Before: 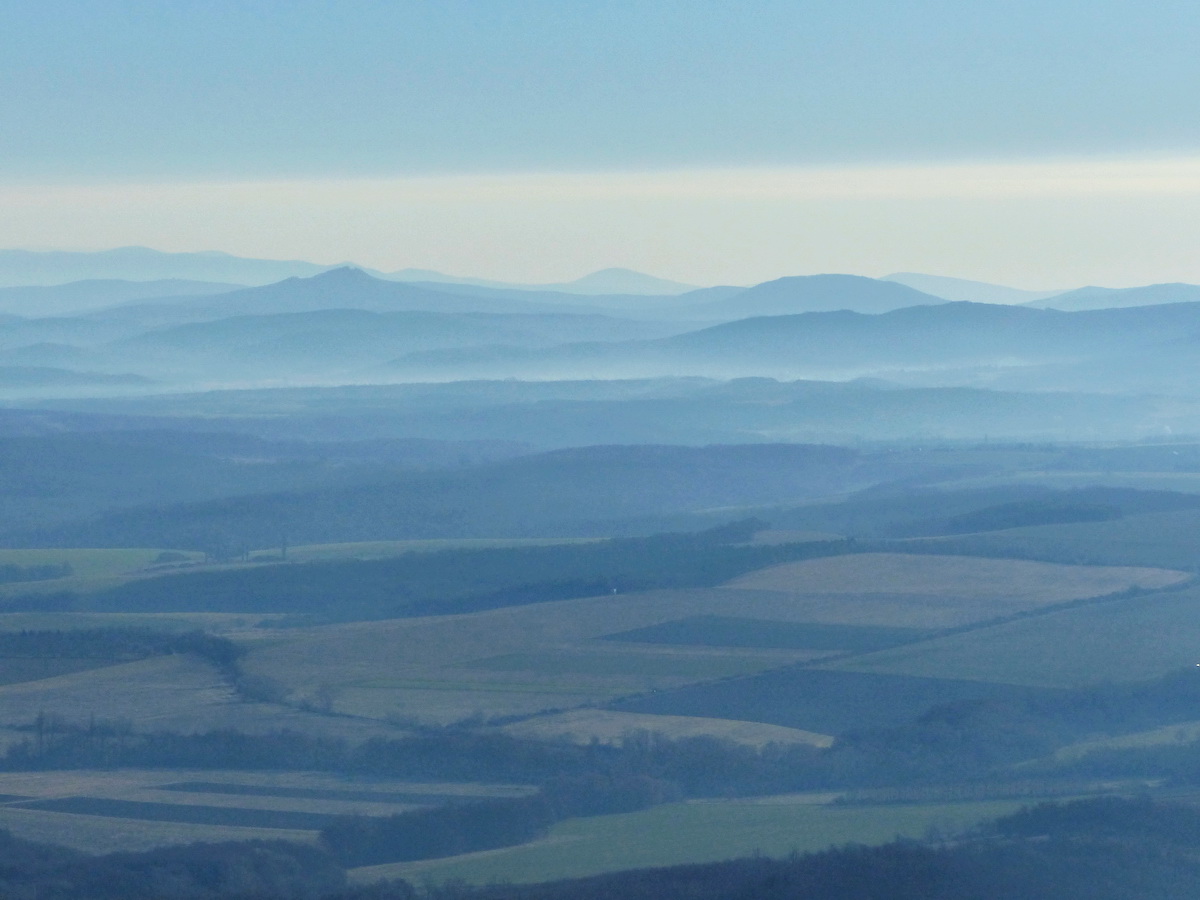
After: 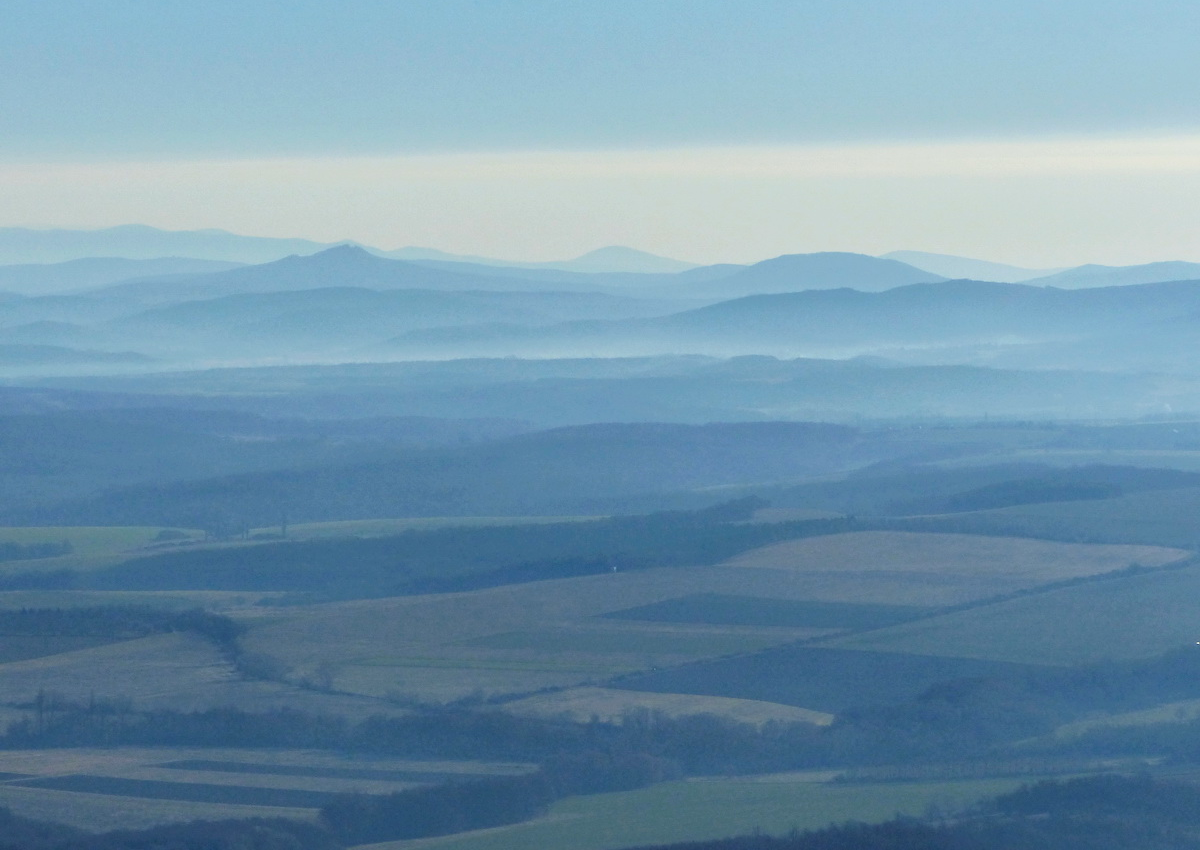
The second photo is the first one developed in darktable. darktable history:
crop and rotate: top 2.479%, bottom 3.018%
color balance rgb: global vibrance 10%
